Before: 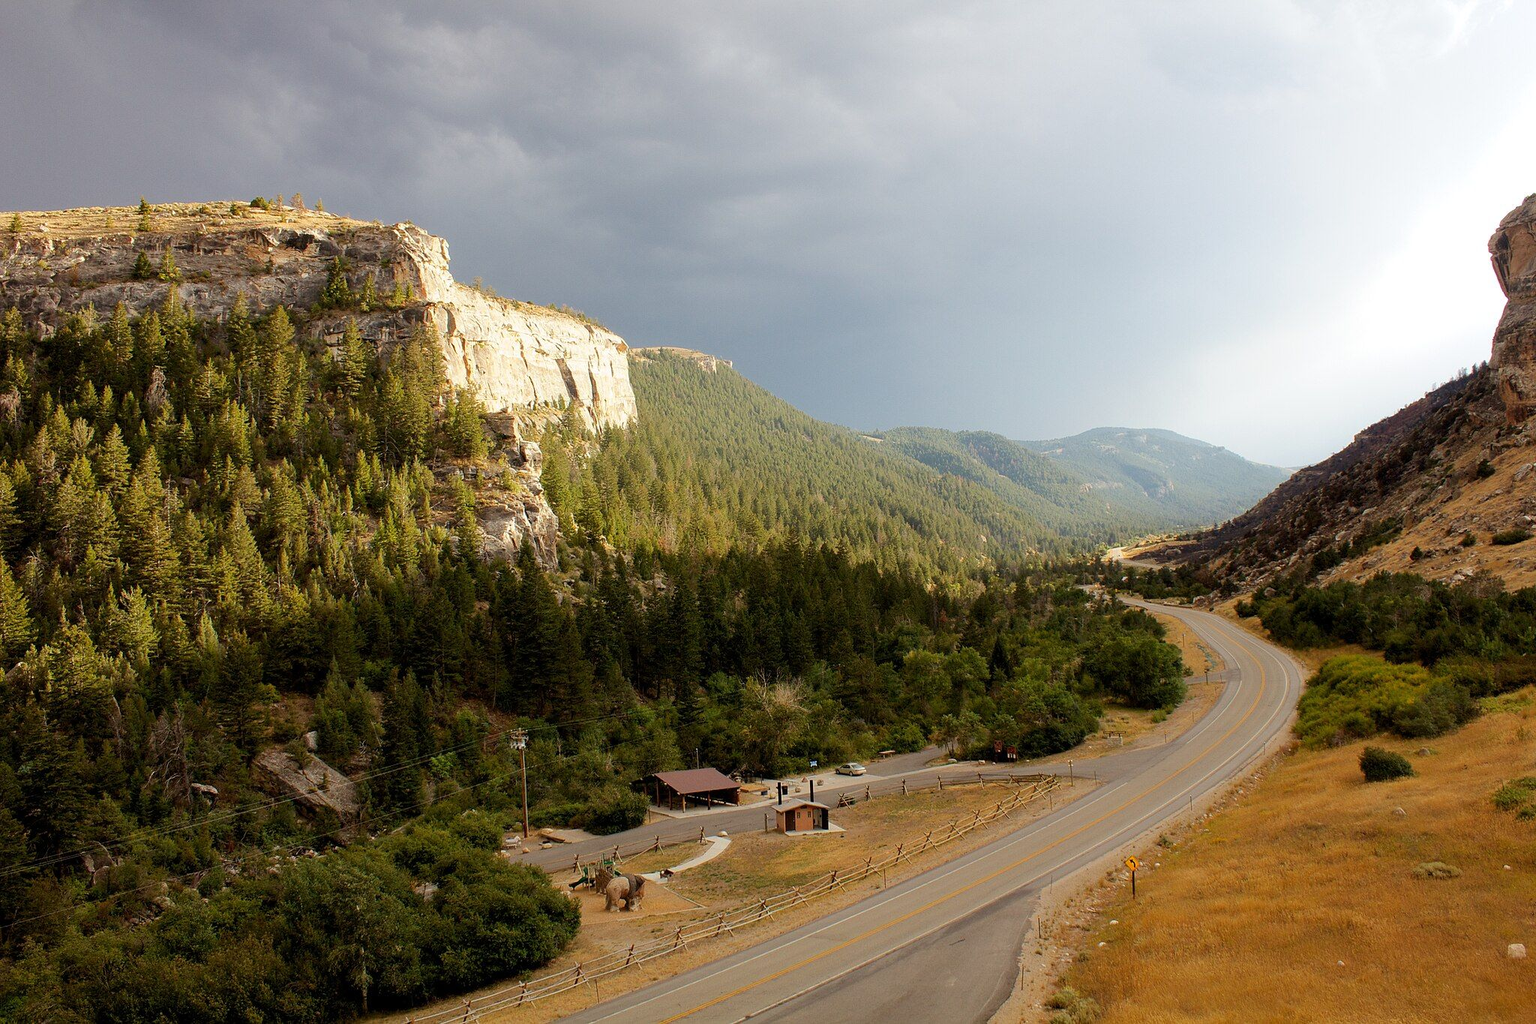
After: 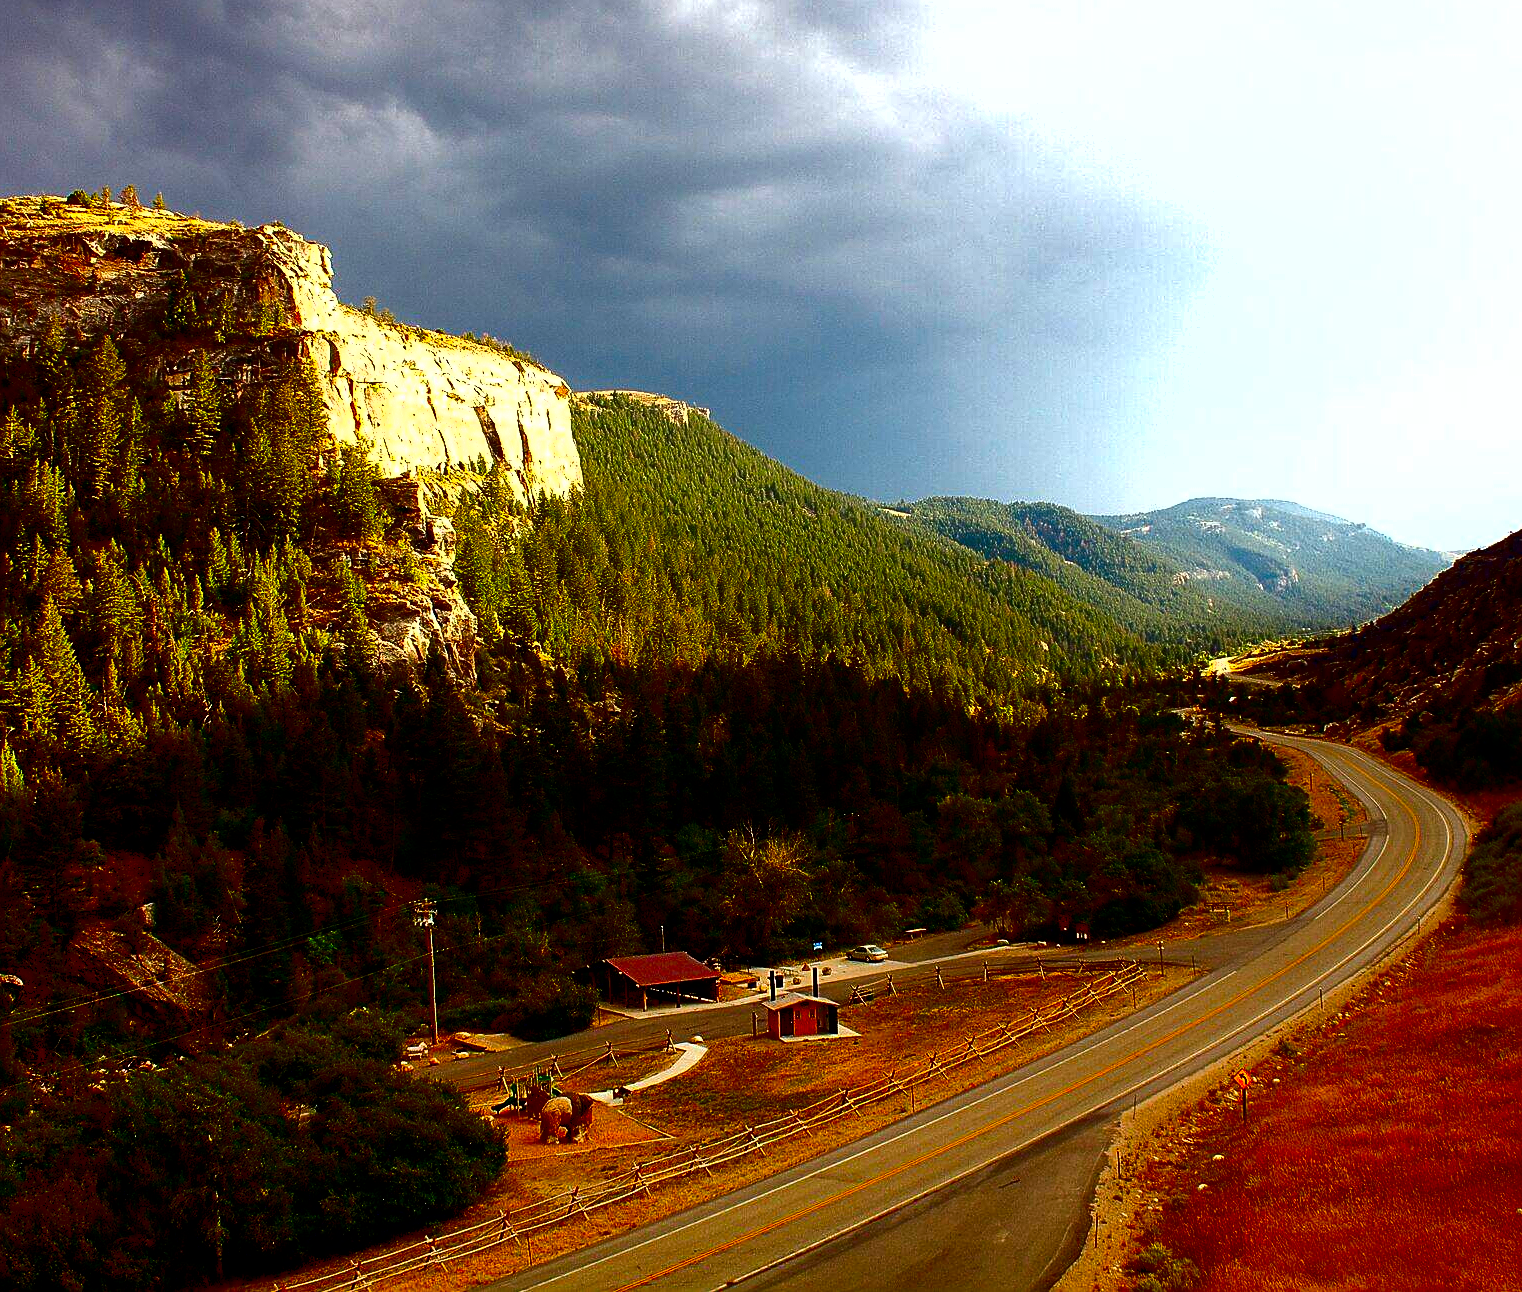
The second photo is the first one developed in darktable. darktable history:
exposure: black level correction 0.001, compensate exposure bias true, compensate highlight preservation false
contrast brightness saturation: brightness -0.984, saturation 0.984
tone equalizer: -8 EV -0.757 EV, -7 EV -0.682 EV, -6 EV -0.608 EV, -5 EV -0.369 EV, -3 EV 0.379 EV, -2 EV 0.6 EV, -1 EV 0.674 EV, +0 EV 0.77 EV
shadows and highlights: radius 264.02, soften with gaussian
sharpen: on, module defaults
crop and rotate: left 13.052%, top 5.332%, right 12.59%
